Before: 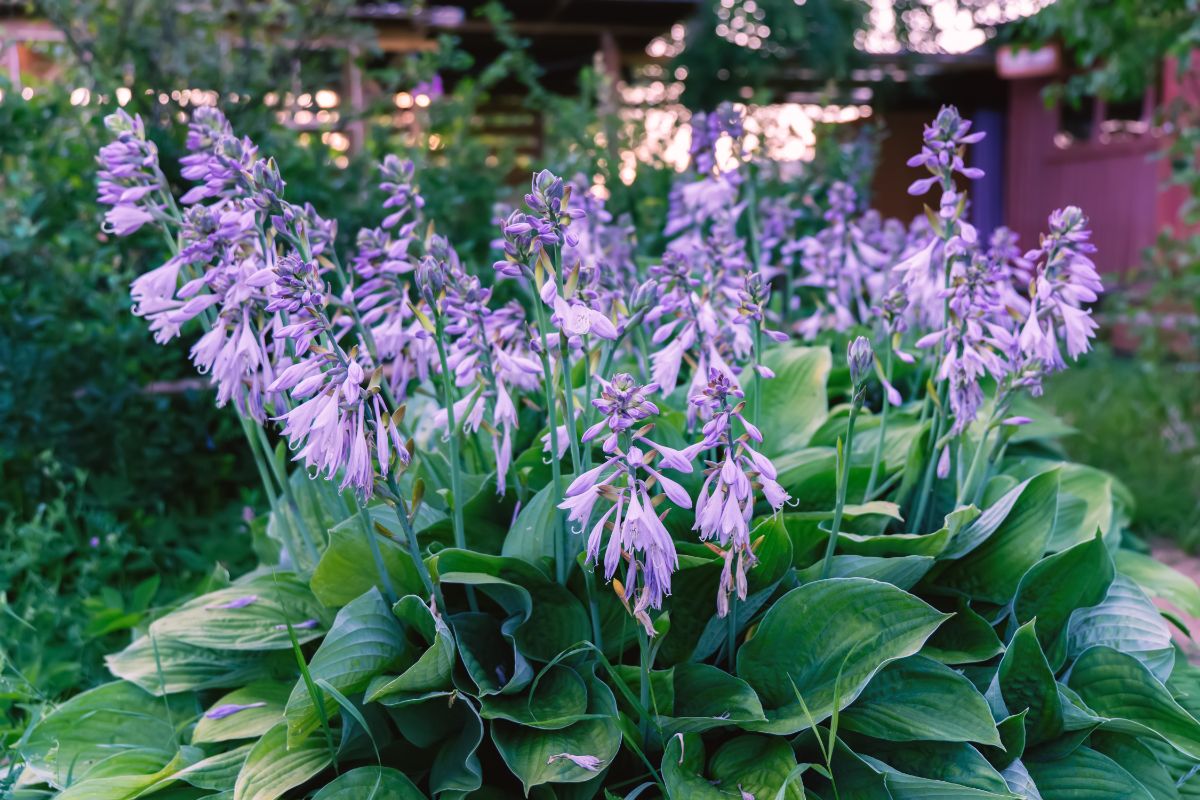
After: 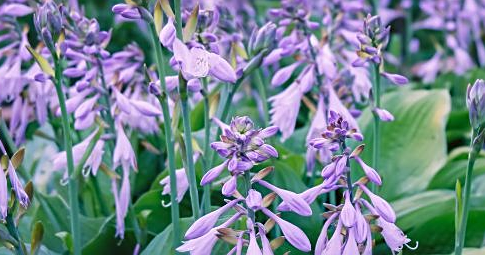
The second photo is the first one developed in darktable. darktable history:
sharpen: on, module defaults
crop: left 31.751%, top 32.172%, right 27.8%, bottom 35.83%
